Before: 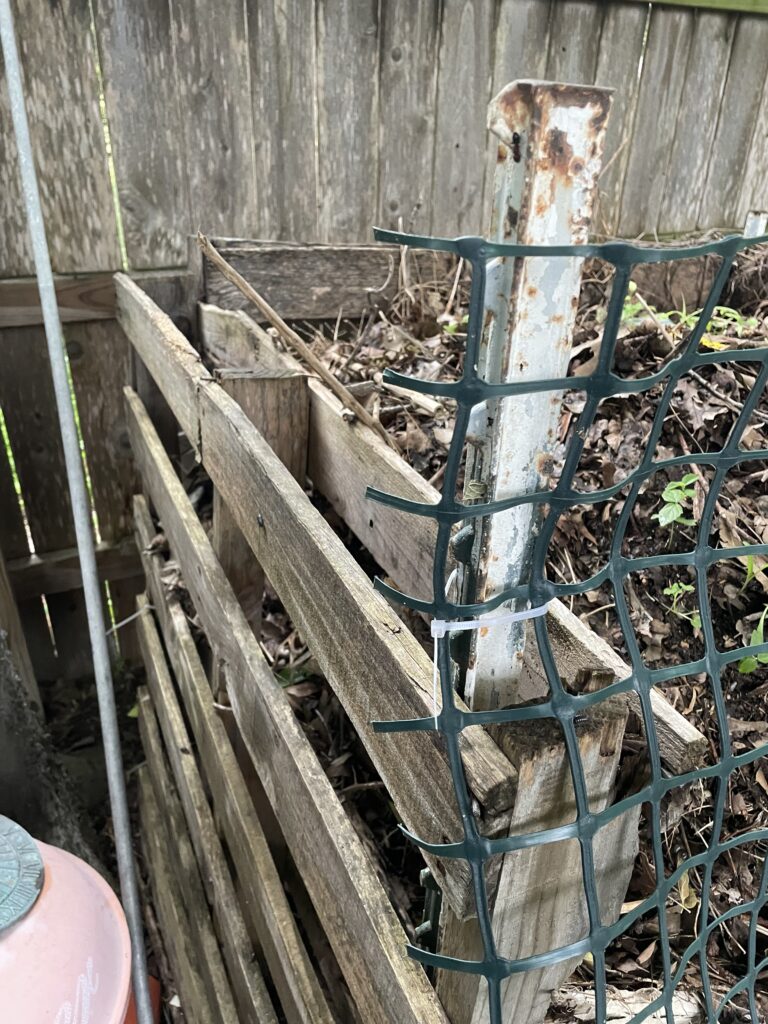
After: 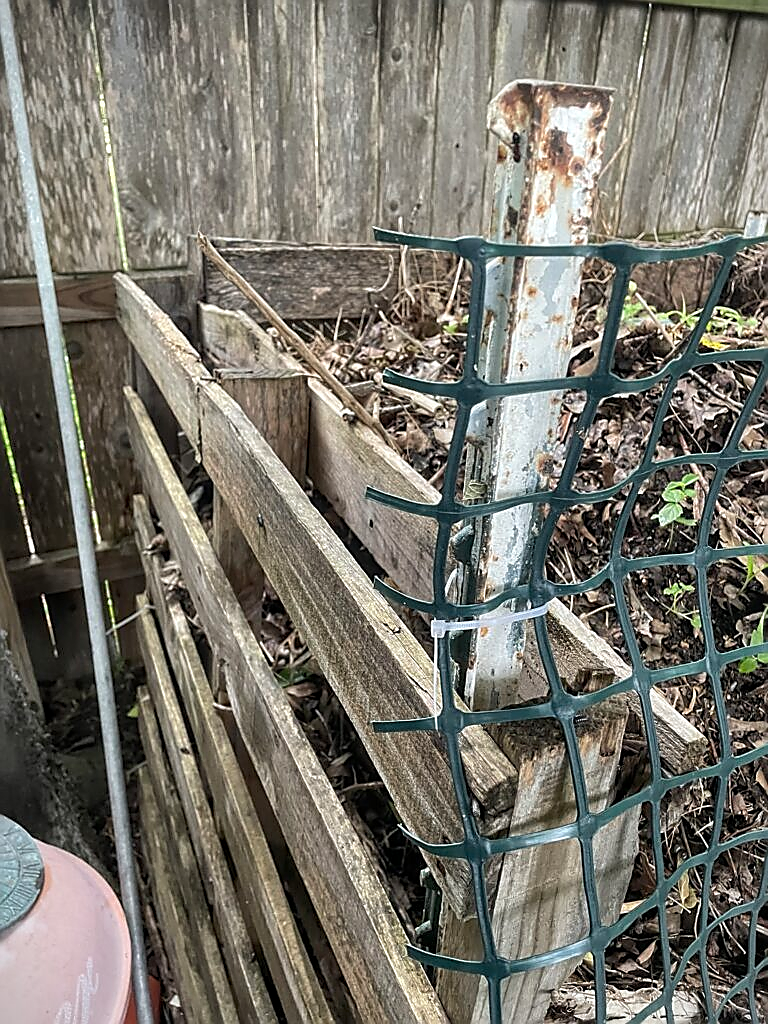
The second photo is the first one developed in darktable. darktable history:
vignetting: fall-off start 100.12%, fall-off radius 65%, automatic ratio true, unbound false
shadows and highlights: low approximation 0.01, soften with gaussian
sharpen: radius 1.418, amount 1.258, threshold 0.756
local contrast: on, module defaults
